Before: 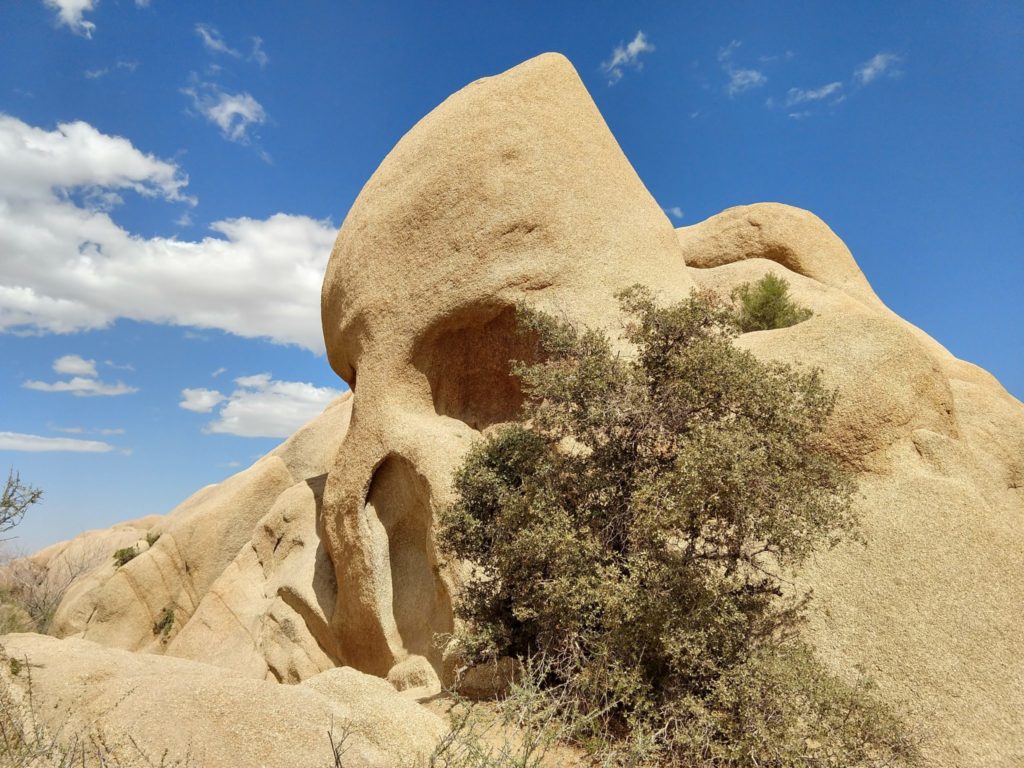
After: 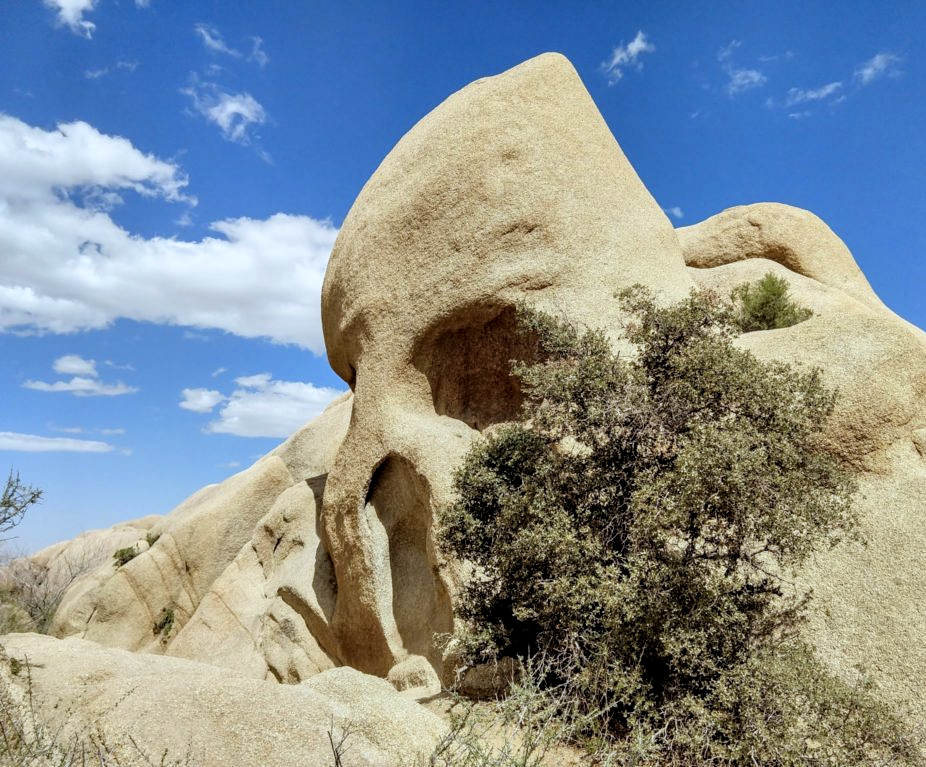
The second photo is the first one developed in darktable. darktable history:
crop: right 9.509%, bottom 0.031%
filmic rgb: black relative exposure -4.93 EV, white relative exposure 2.84 EV, hardness 3.72
local contrast: on, module defaults
white balance: red 0.924, blue 1.095
